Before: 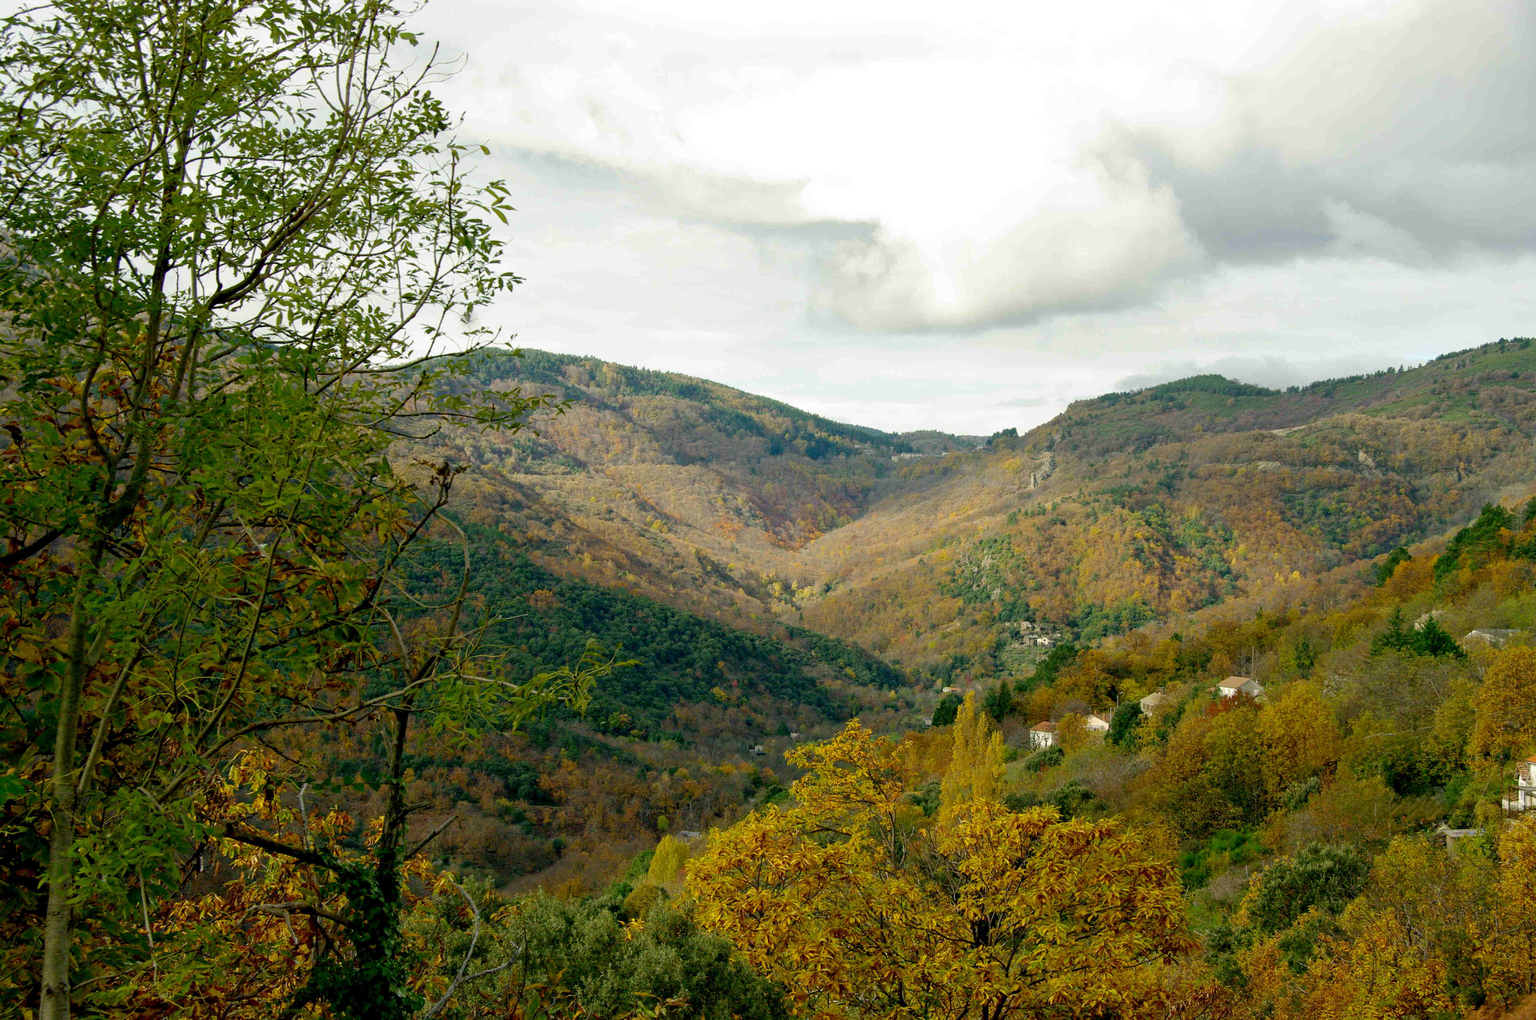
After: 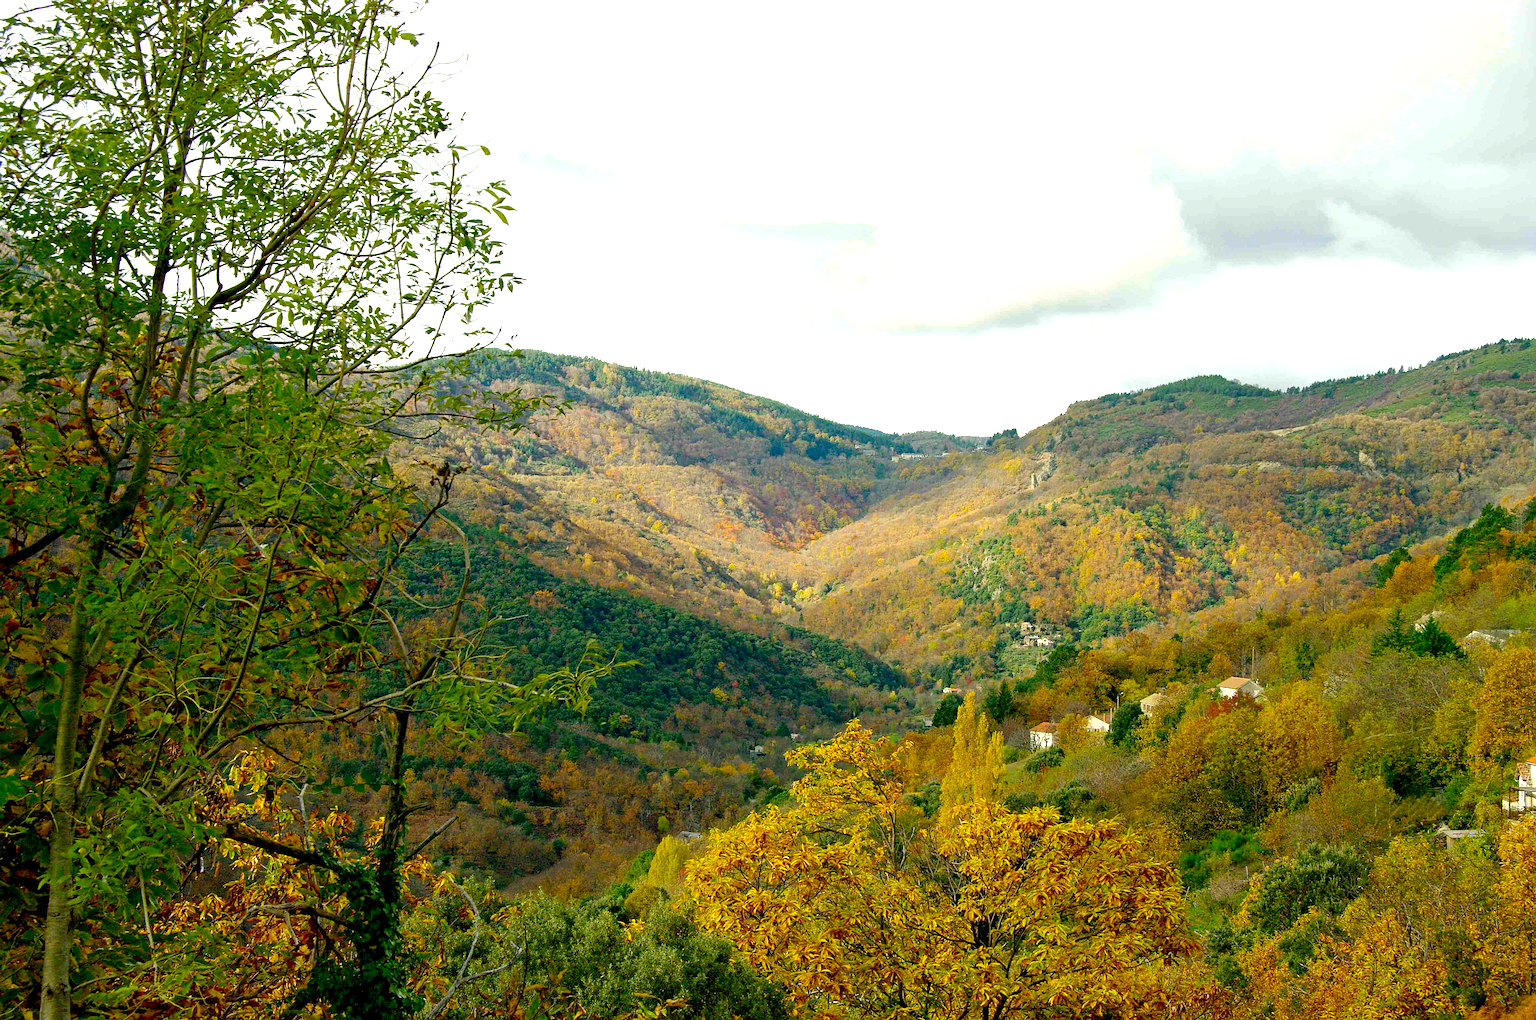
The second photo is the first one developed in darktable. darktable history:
contrast brightness saturation: contrast 0.08, saturation 0.2
exposure: exposure 0.669 EV, compensate highlight preservation false
haze removal: compatibility mode true, adaptive false
sharpen: on, module defaults
